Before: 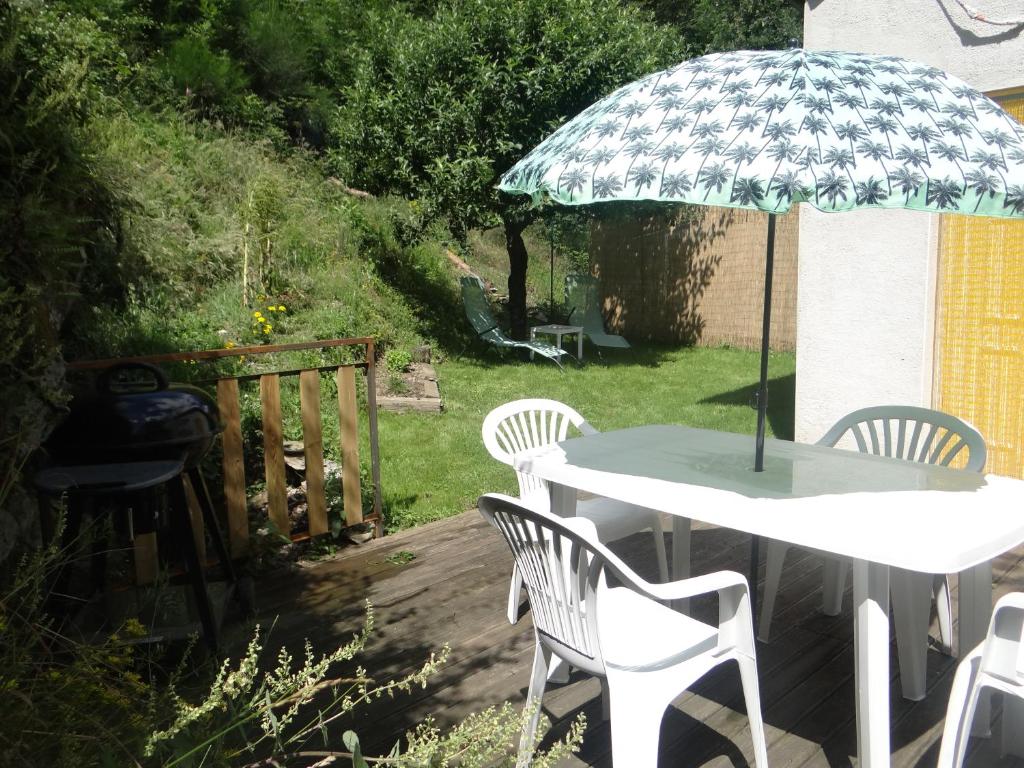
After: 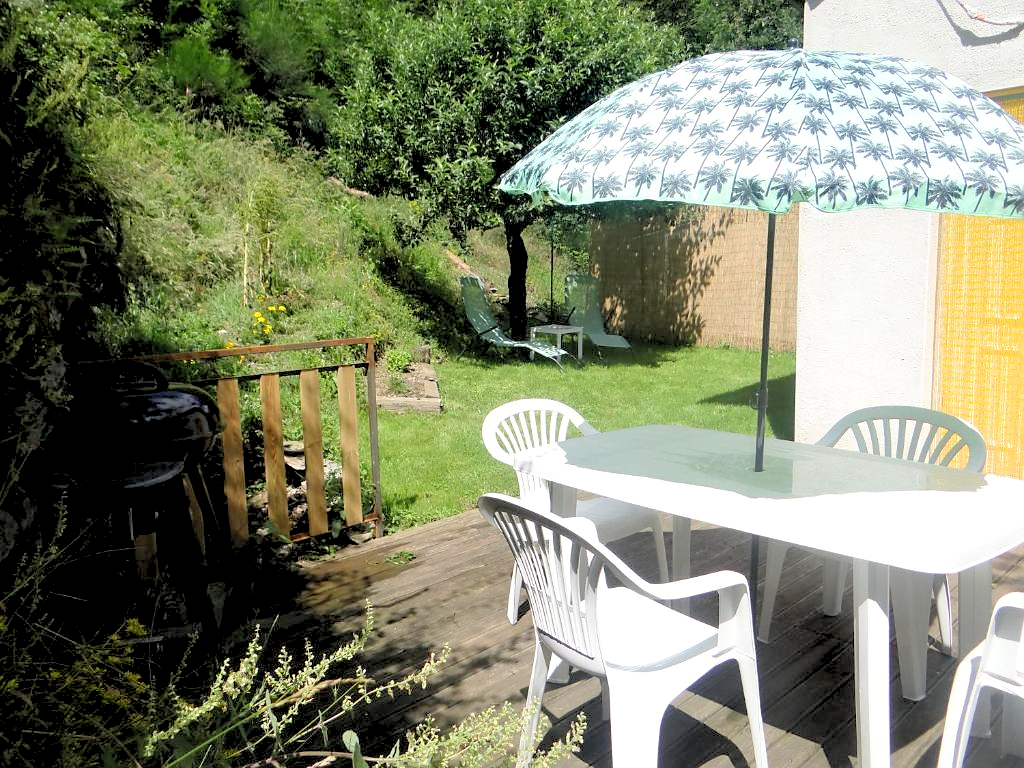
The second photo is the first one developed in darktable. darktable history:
sharpen: radius 1.016, threshold 1.128
levels: levels [0.093, 0.434, 0.988]
exposure: compensate highlight preservation false
